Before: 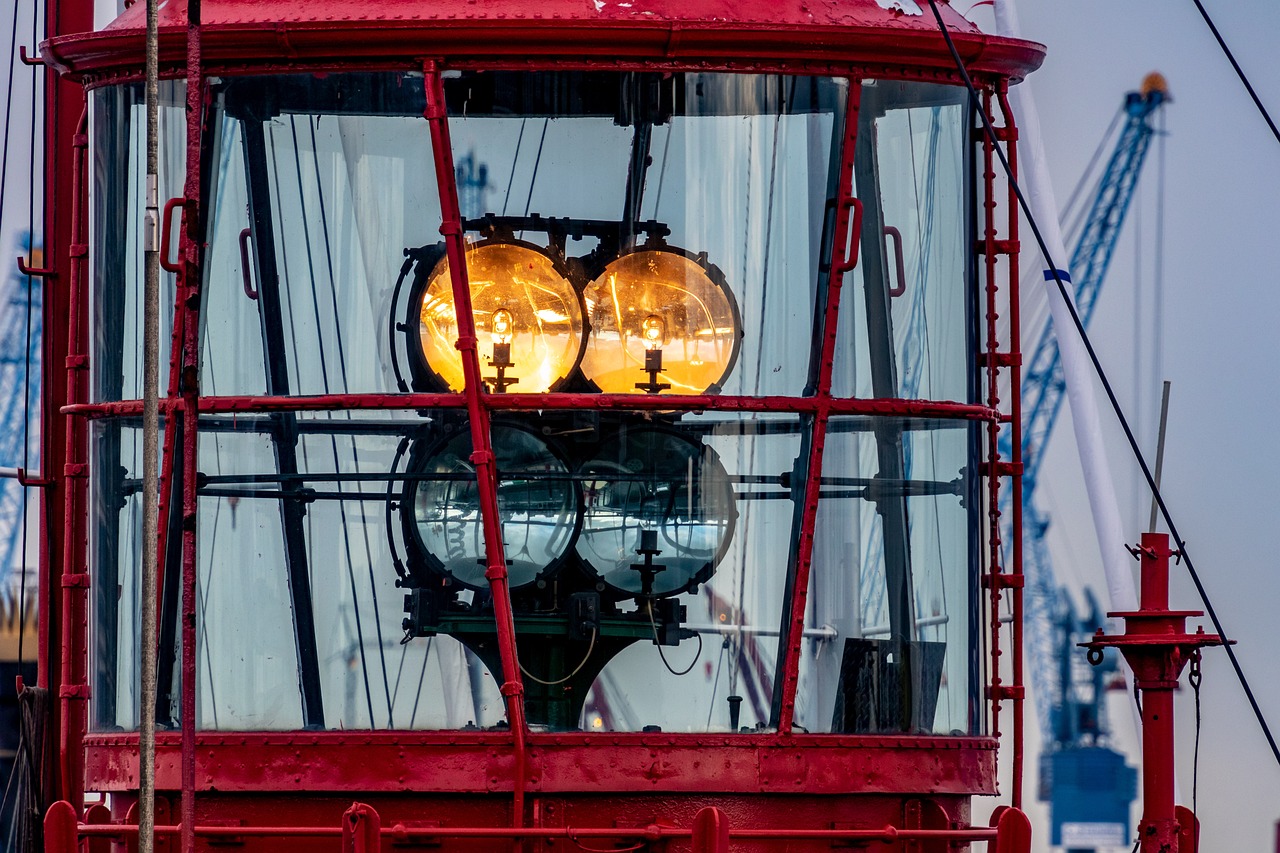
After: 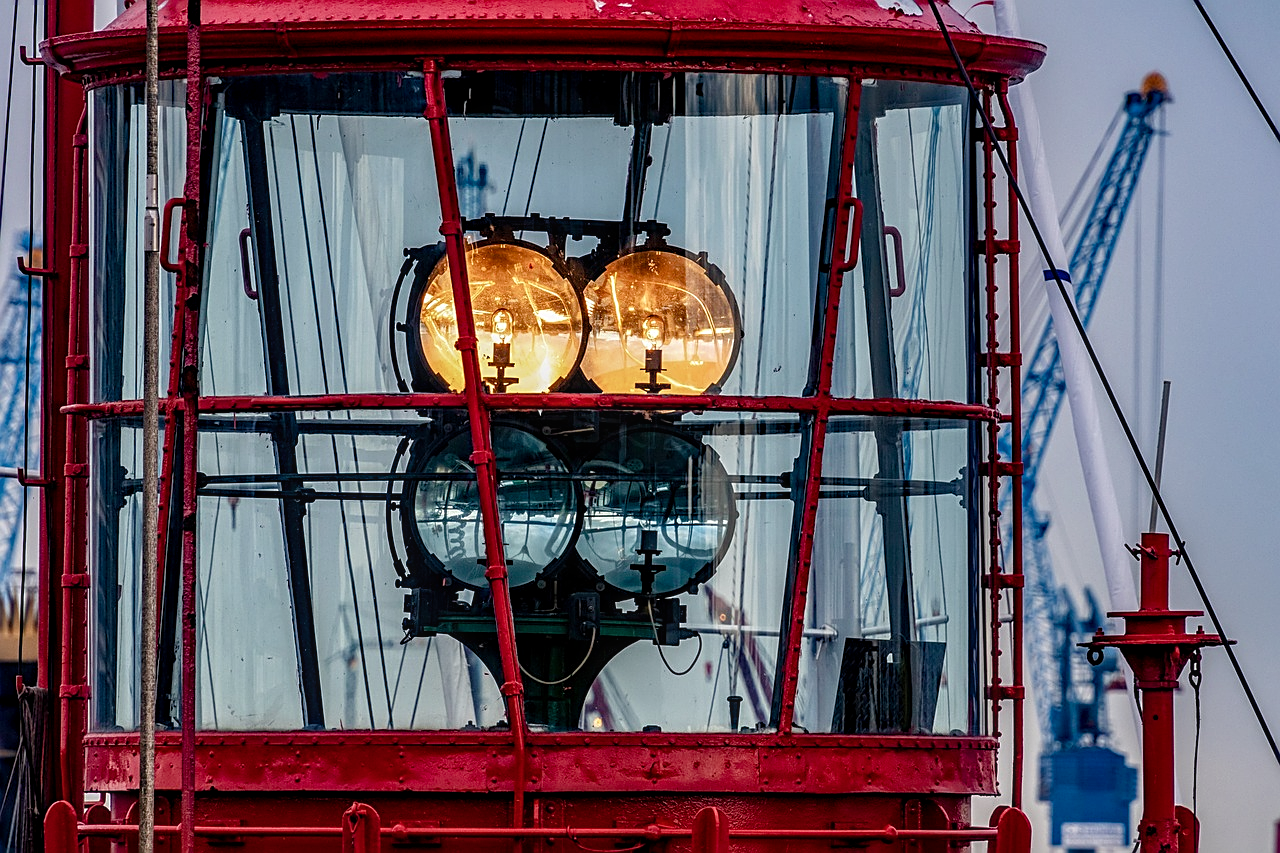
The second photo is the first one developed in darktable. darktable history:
sharpen: on, module defaults
local contrast: on, module defaults
color balance rgb: linear chroma grading › shadows -2.971%, linear chroma grading › highlights -3.032%, perceptual saturation grading › global saturation 0.585%, perceptual saturation grading › highlights -25.794%, perceptual saturation grading › shadows 29.932%, global vibrance 20.761%
